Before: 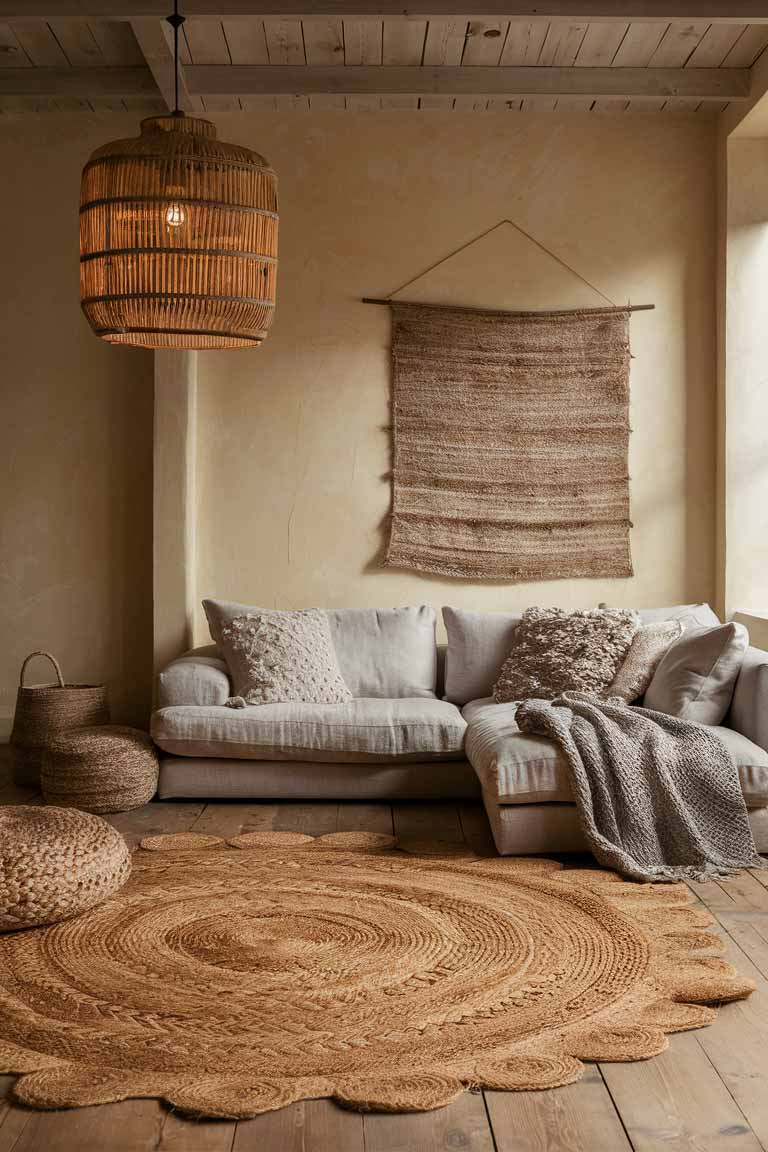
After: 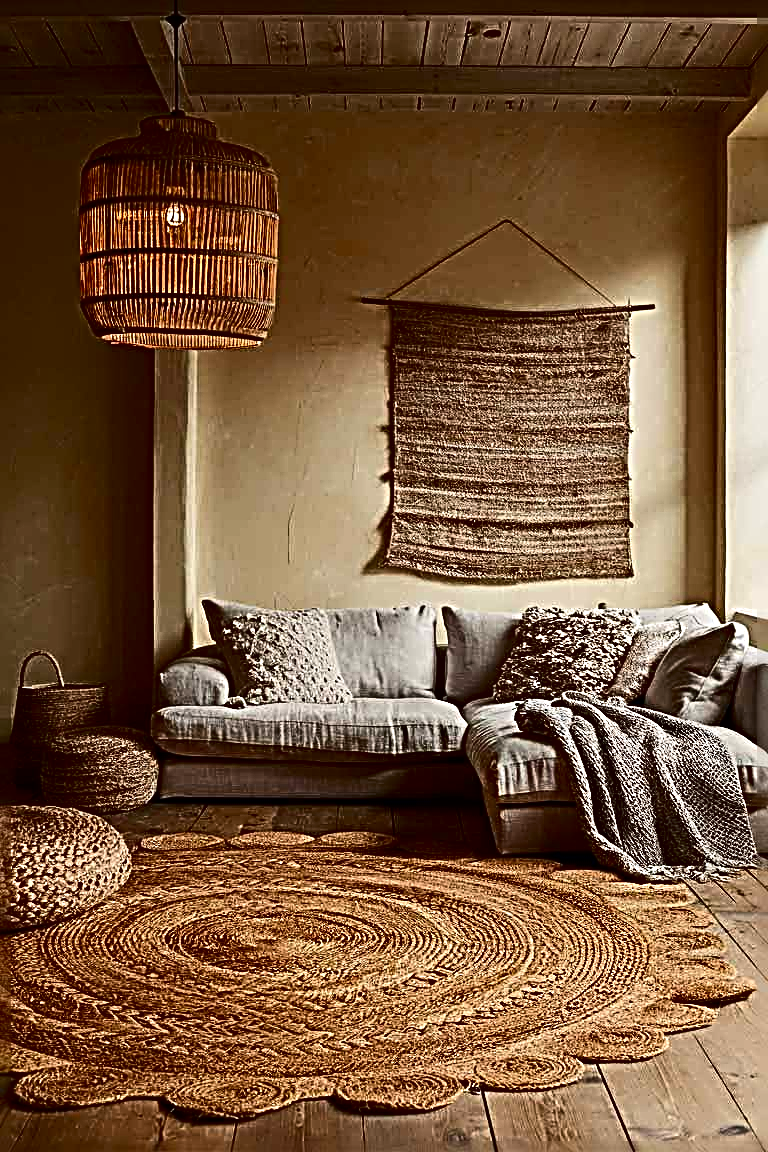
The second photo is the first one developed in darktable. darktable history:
sharpen: radius 4.044, amount 1.988
contrast brightness saturation: contrast 0.222, brightness -0.195, saturation 0.237
